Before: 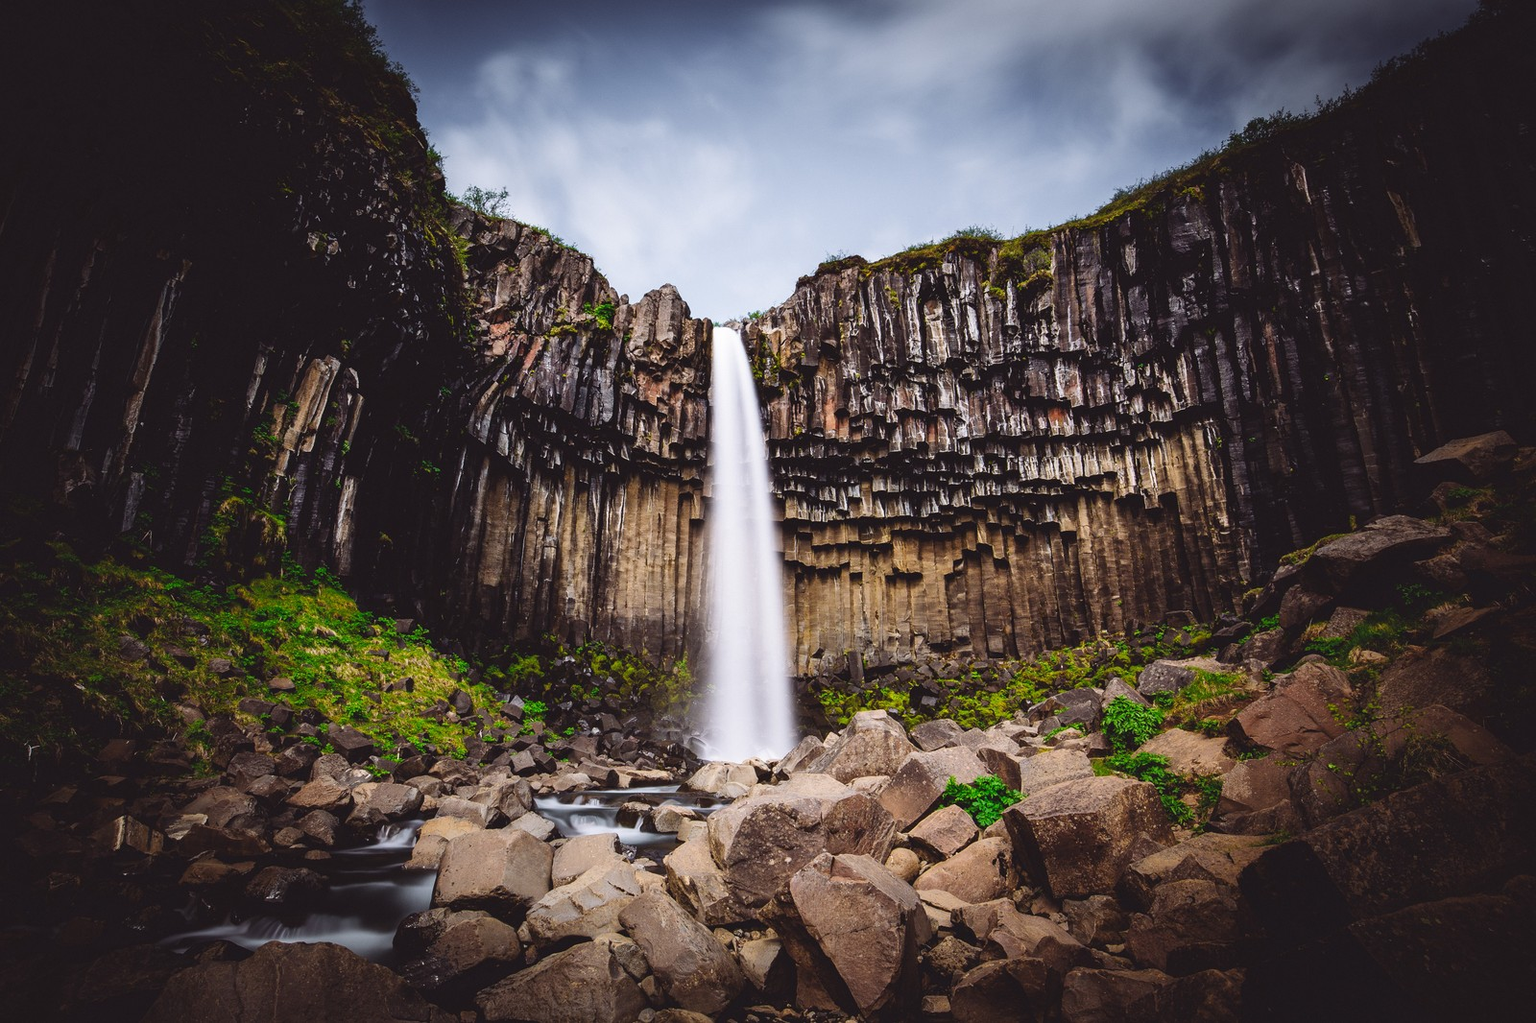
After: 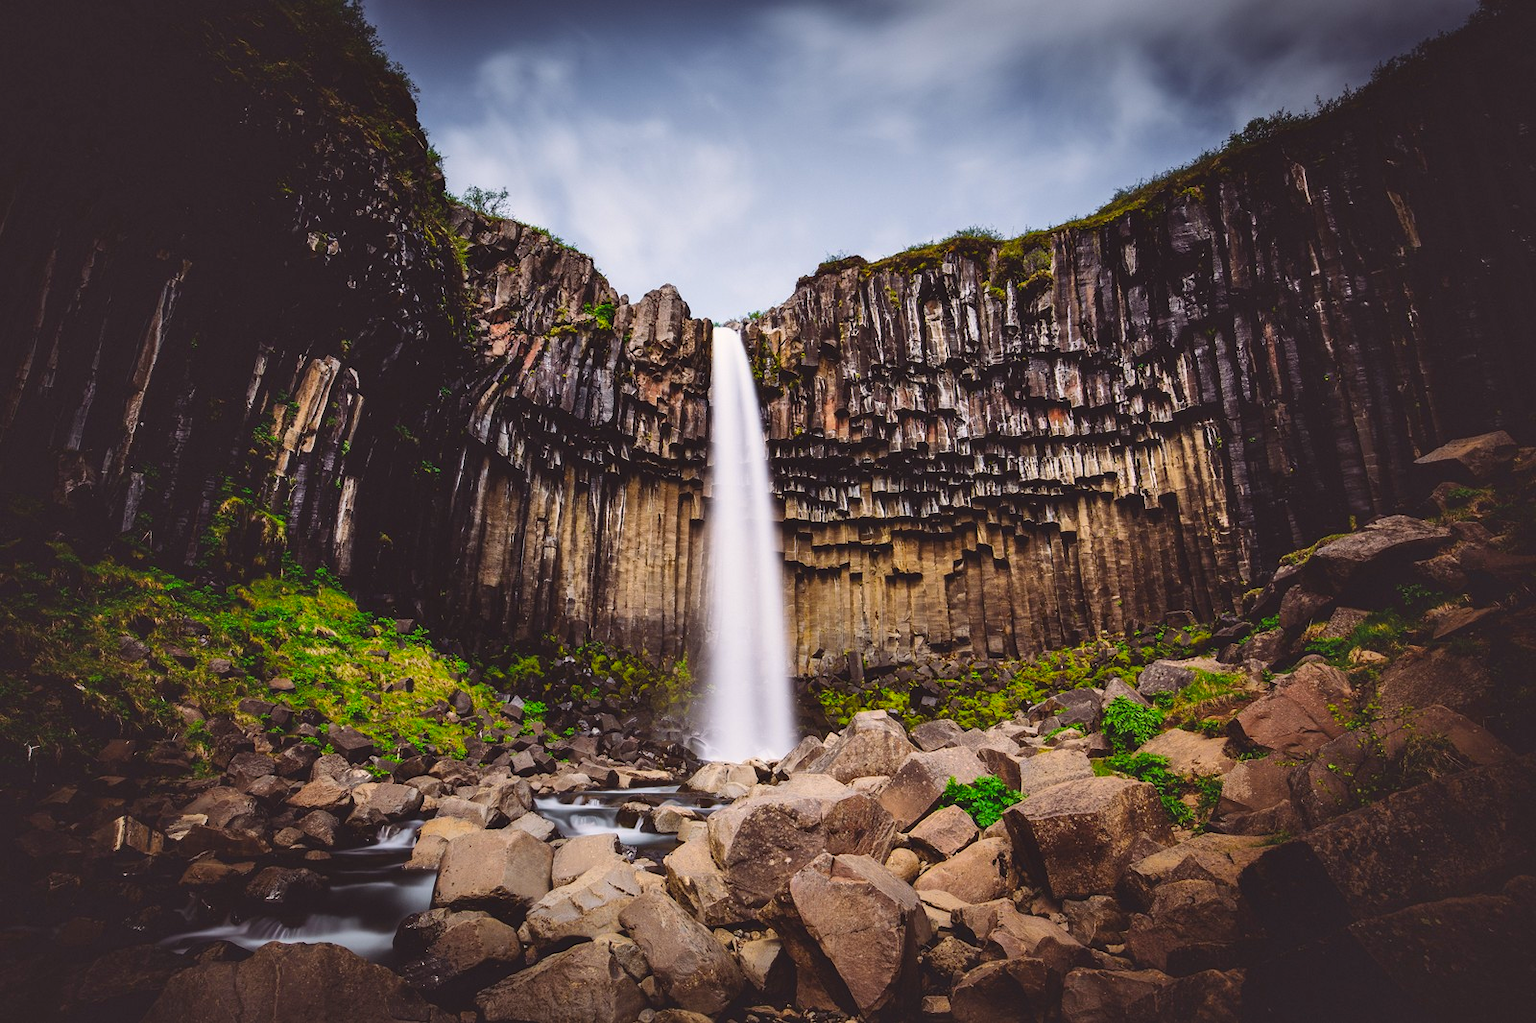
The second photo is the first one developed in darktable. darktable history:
shadows and highlights: shadows 43.71, white point adjustment -1.46, soften with gaussian
color balance rgb: shadows lift › chroma 2%, shadows lift › hue 50°, power › hue 60°, highlights gain › chroma 1%, highlights gain › hue 60°, global offset › luminance 0.25%, global vibrance 30%
